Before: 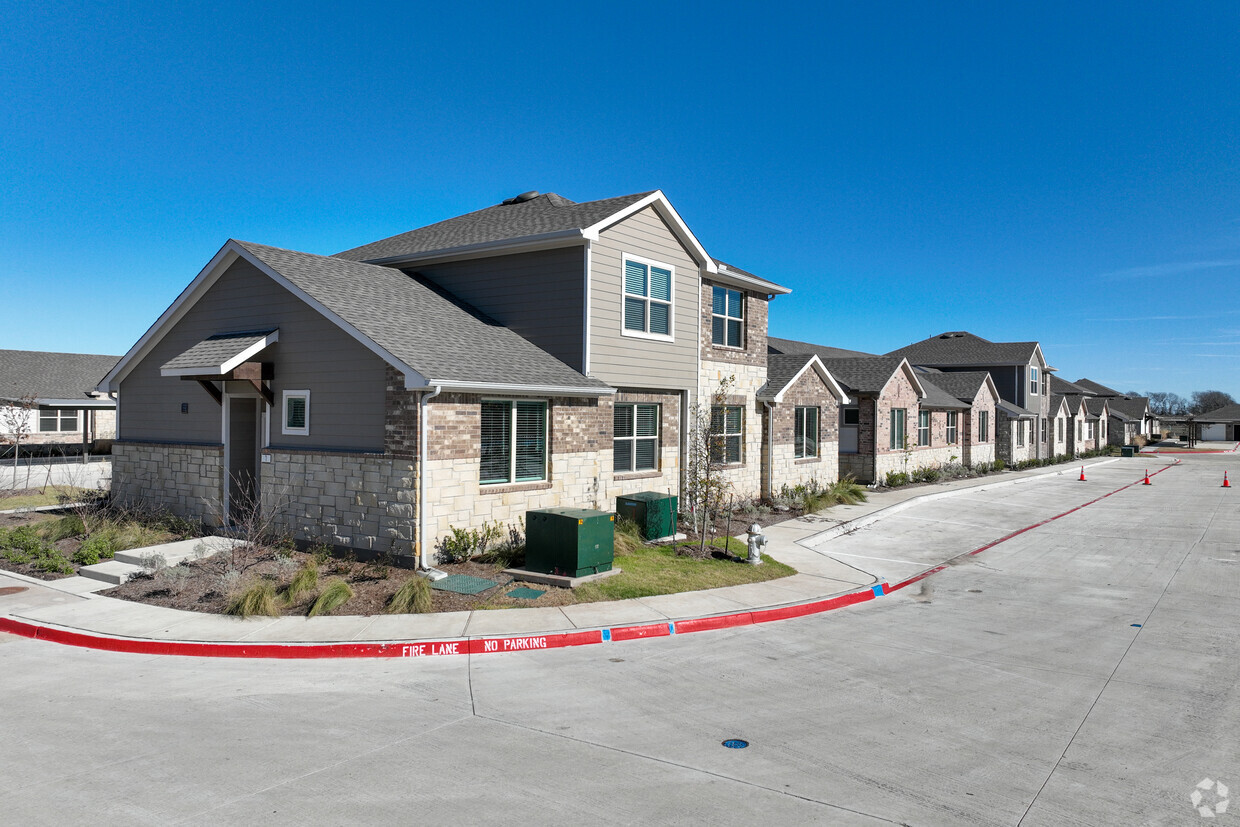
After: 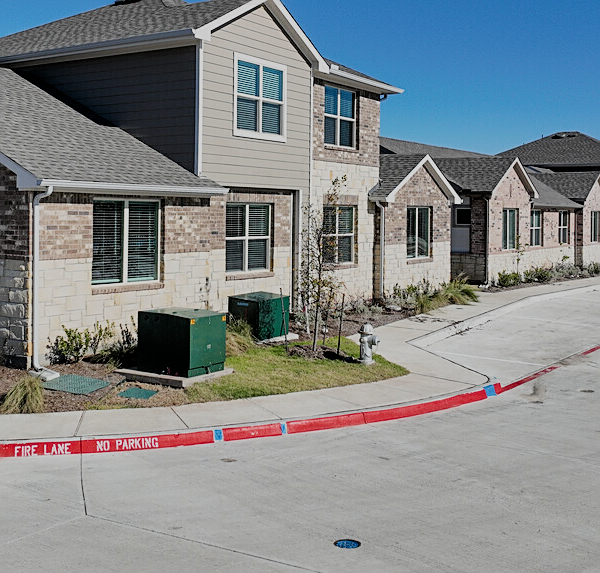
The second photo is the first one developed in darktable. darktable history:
filmic rgb: black relative exposure -6.86 EV, white relative exposure 5.9 EV, threshold 2.94 EV, hardness 2.69, enable highlight reconstruction true
crop: left 31.311%, top 24.283%, right 20.247%, bottom 6.325%
sharpen: on, module defaults
